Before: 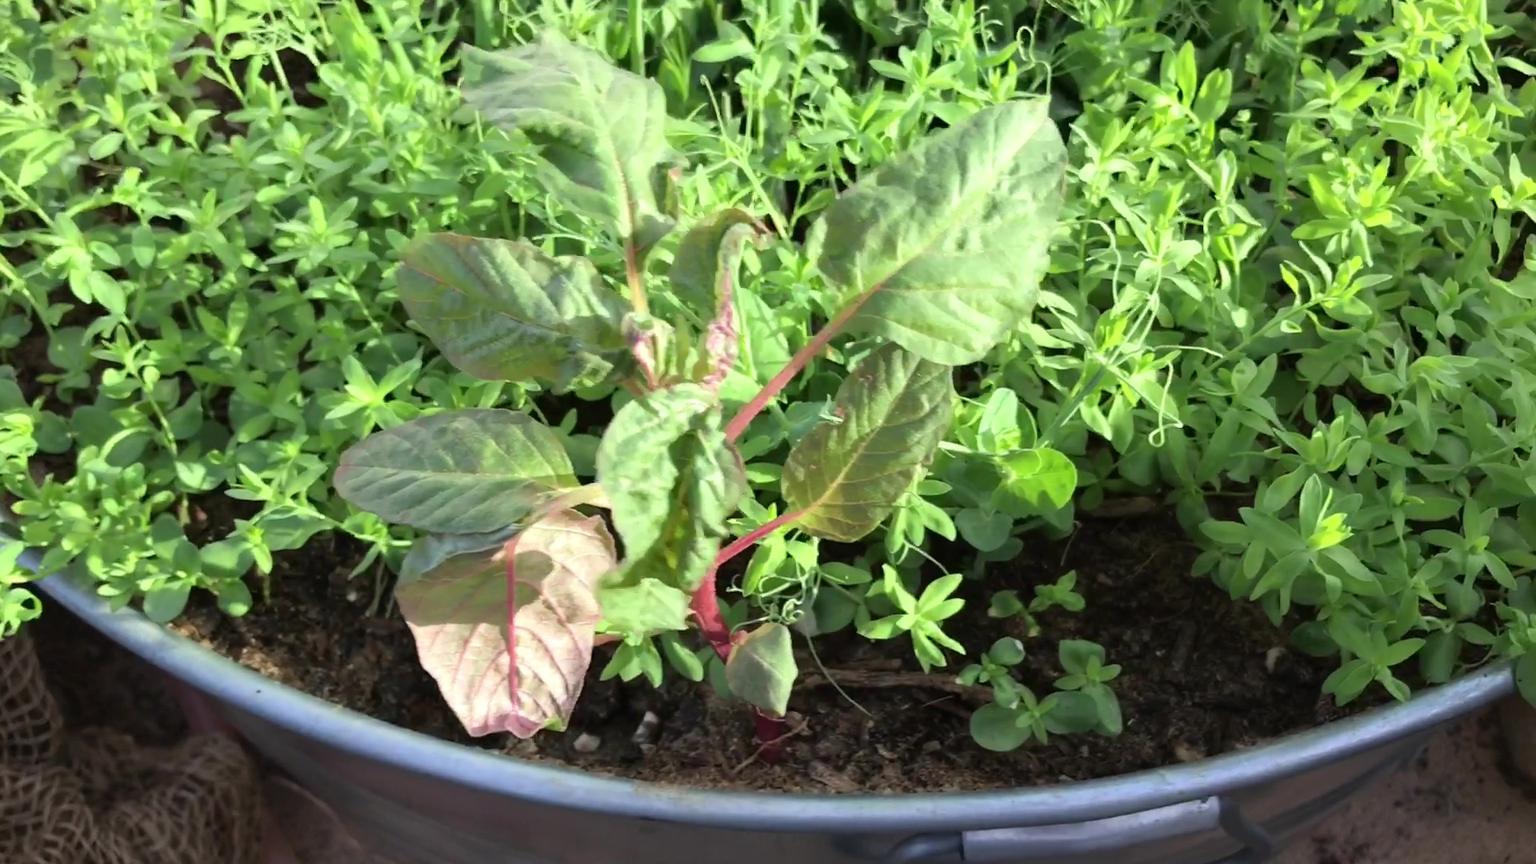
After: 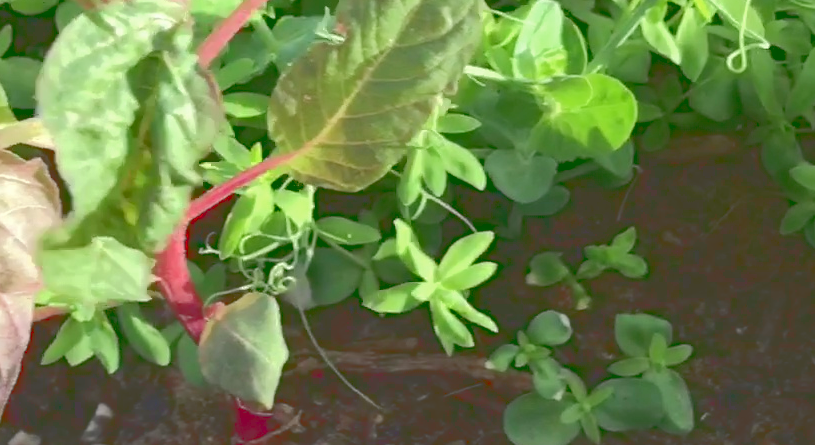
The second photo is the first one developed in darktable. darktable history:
crop: left 36.936%, top 45.053%, right 20.597%, bottom 13.687%
tone curve: curves: ch0 [(0, 0) (0.003, 0.264) (0.011, 0.264) (0.025, 0.265) (0.044, 0.269) (0.069, 0.273) (0.1, 0.28) (0.136, 0.292) (0.177, 0.309) (0.224, 0.336) (0.277, 0.371) (0.335, 0.412) (0.399, 0.469) (0.468, 0.533) (0.543, 0.595) (0.623, 0.66) (0.709, 0.73) (0.801, 0.8) (0.898, 0.854) (1, 1)], color space Lab, linked channels, preserve colors none
